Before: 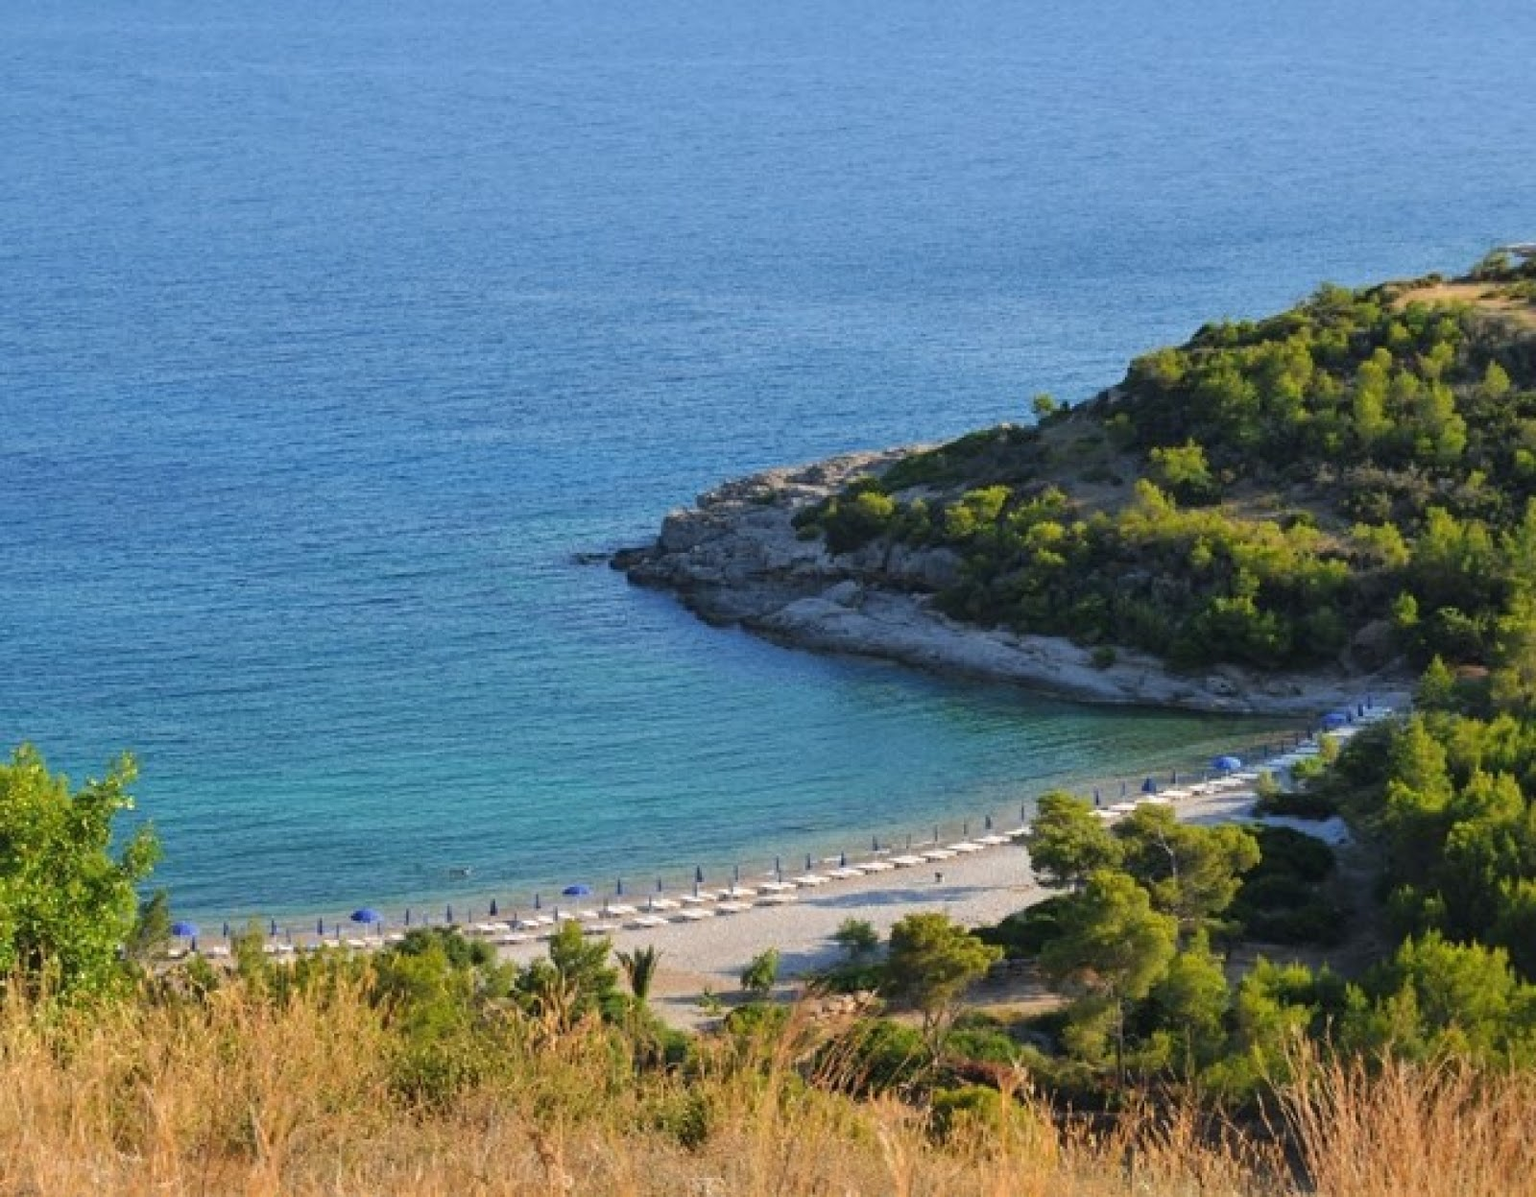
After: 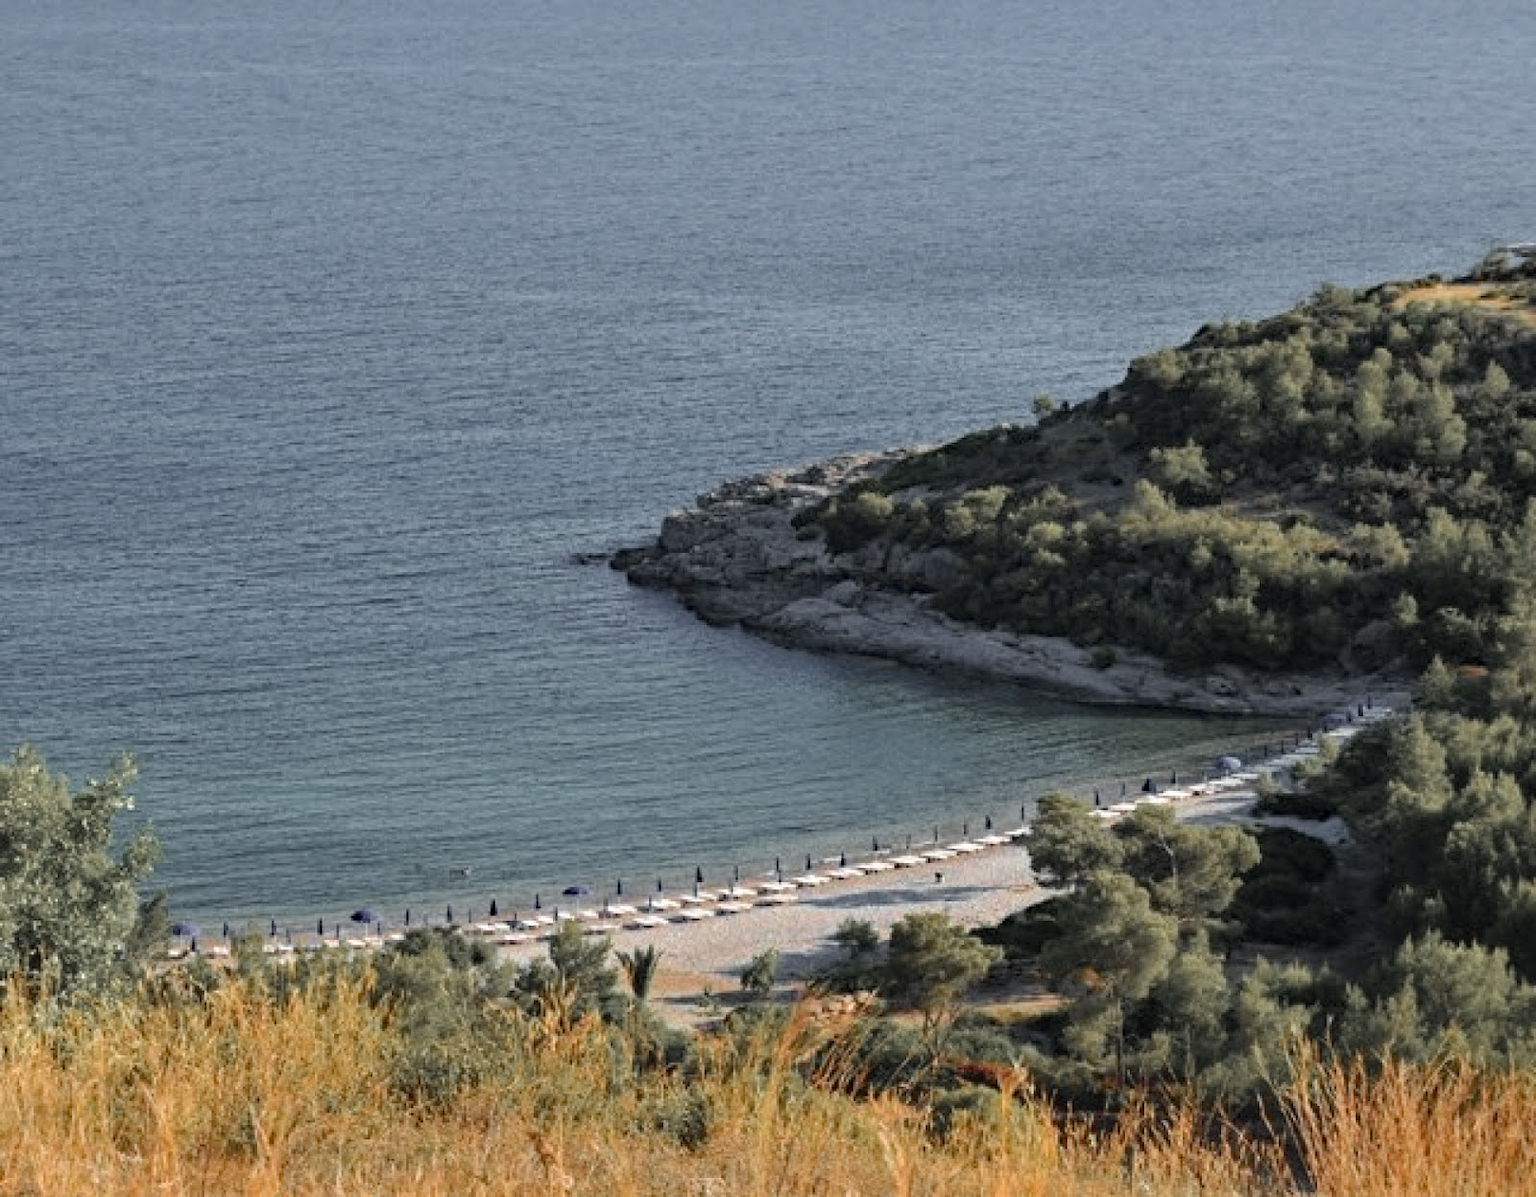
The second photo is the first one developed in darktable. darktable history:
haze removal: strength 0.406, distance 0.22, adaptive false
color zones: curves: ch1 [(0, 0.638) (0.193, 0.442) (0.286, 0.15) (0.429, 0.14) (0.571, 0.142) (0.714, 0.154) (0.857, 0.175) (1, 0.638)]
